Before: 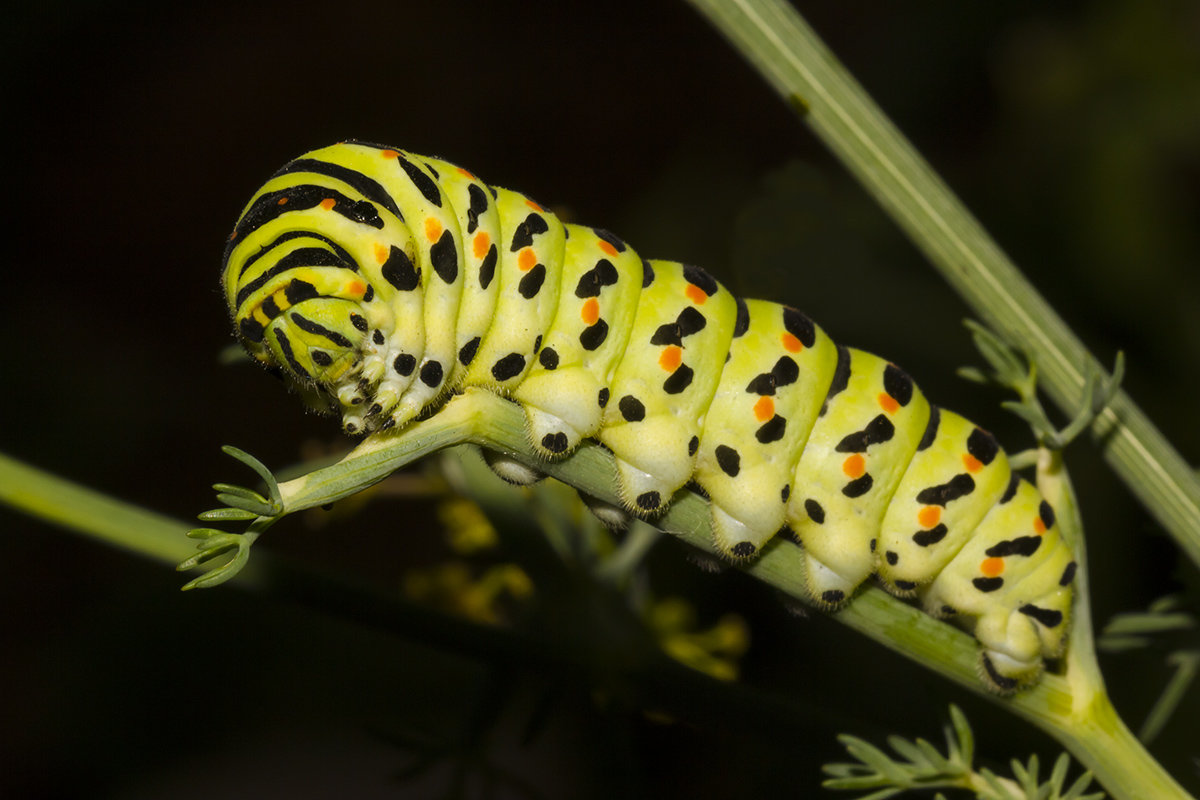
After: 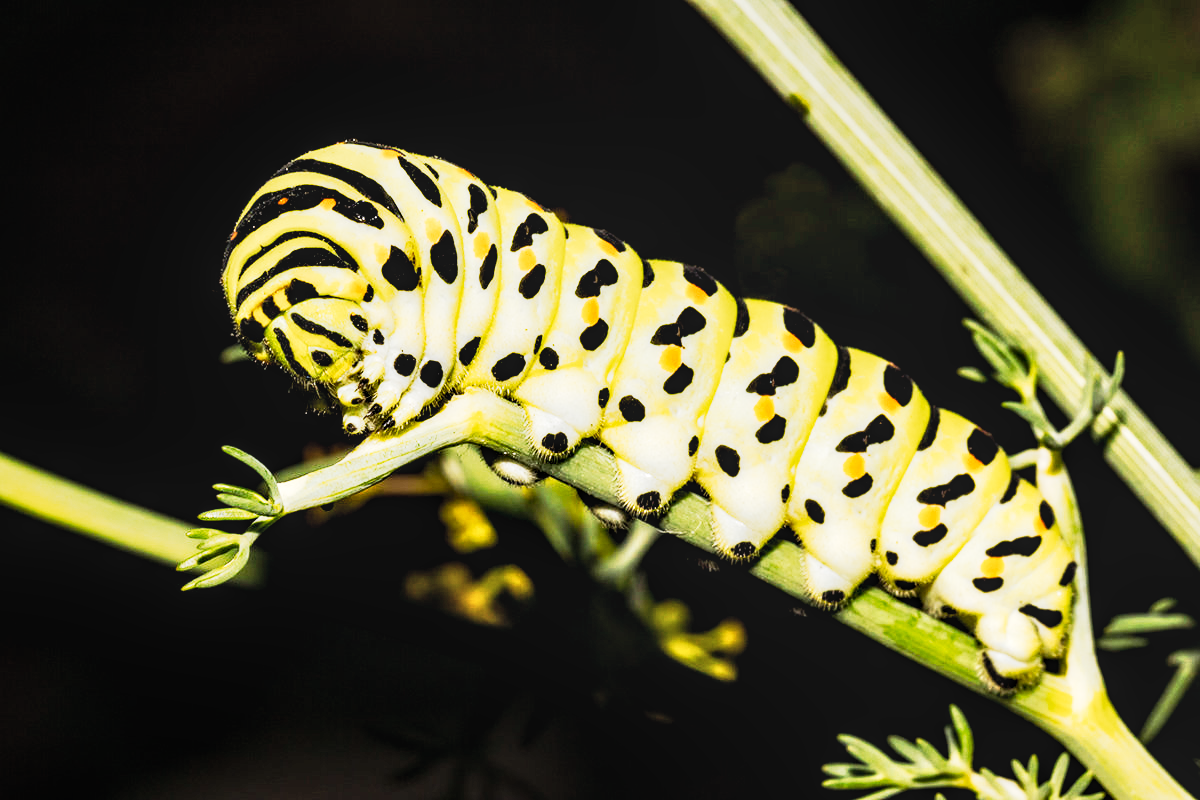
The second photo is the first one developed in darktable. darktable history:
tone curve: curves: ch0 [(0, 0.052) (0.207, 0.35) (0.392, 0.592) (0.54, 0.803) (0.725, 0.922) (0.99, 0.974)], preserve colors none
levels: levels [0.029, 0.545, 0.971]
contrast equalizer: octaves 7, y [[0.6 ×6], [0.55 ×6], [0 ×6], [0 ×6], [0 ×6]]
local contrast: on, module defaults
exposure: black level correction 0, exposure 0.5 EV, compensate highlight preservation false
